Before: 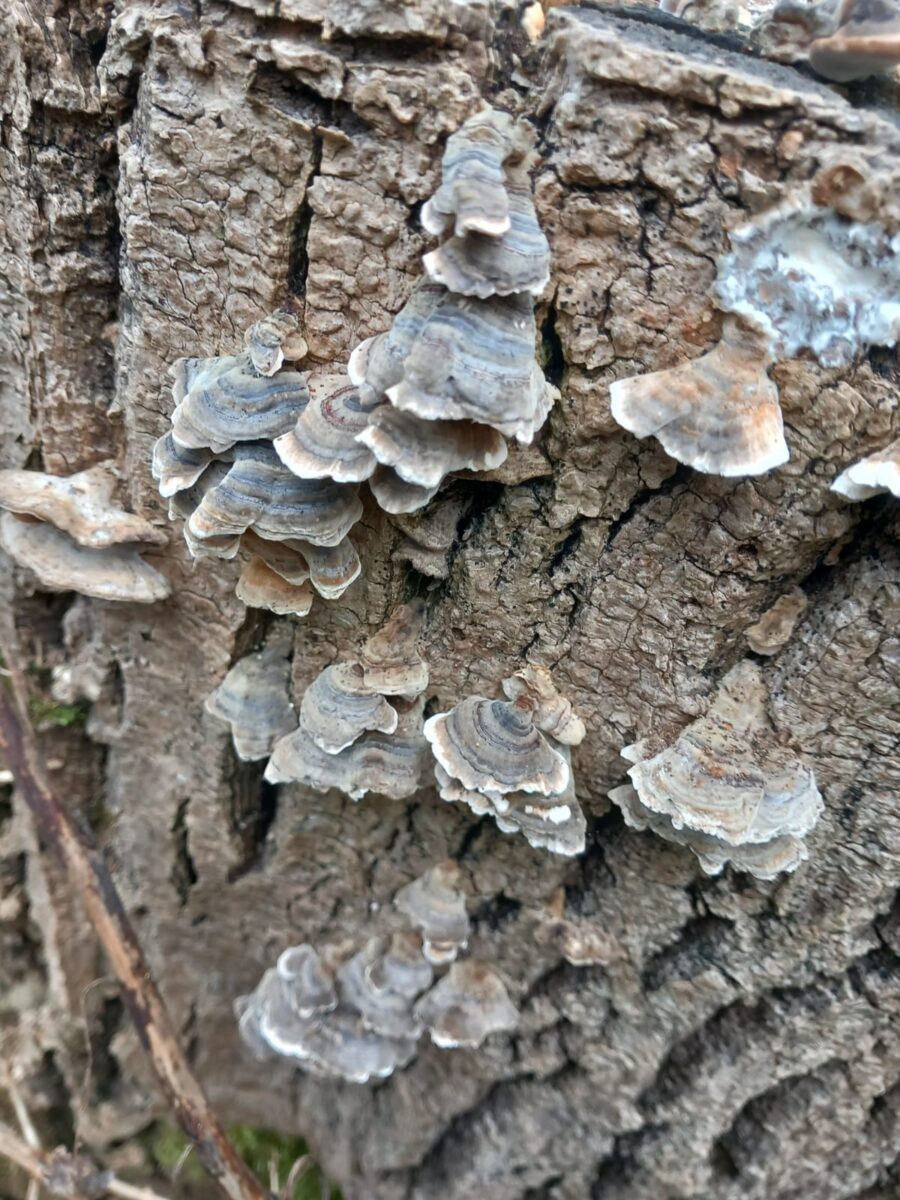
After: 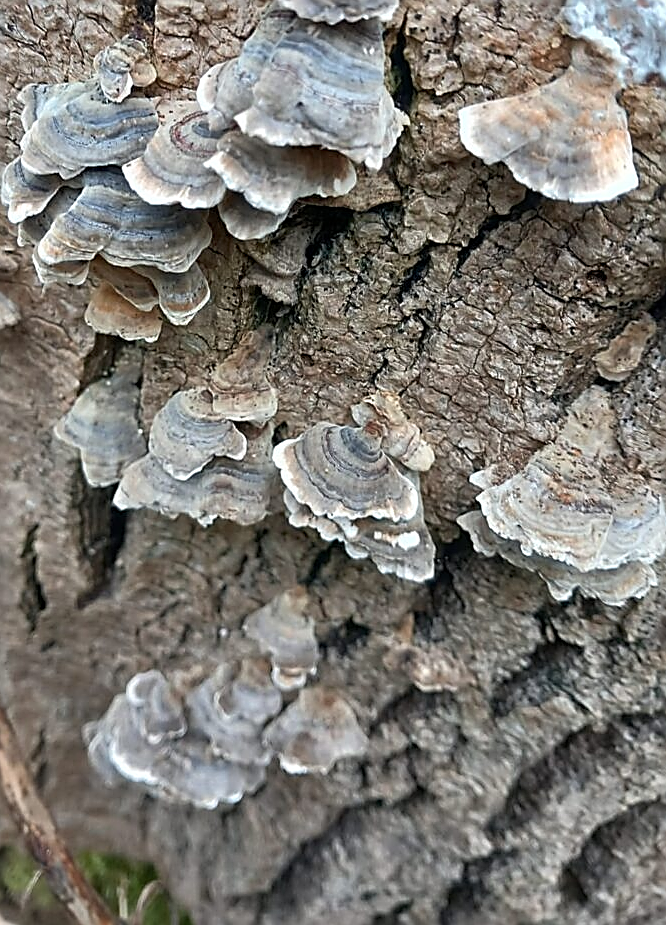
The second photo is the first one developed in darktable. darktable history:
crop: left 16.871%, top 22.857%, right 9.116%
sharpen: radius 1.685, amount 1.294
